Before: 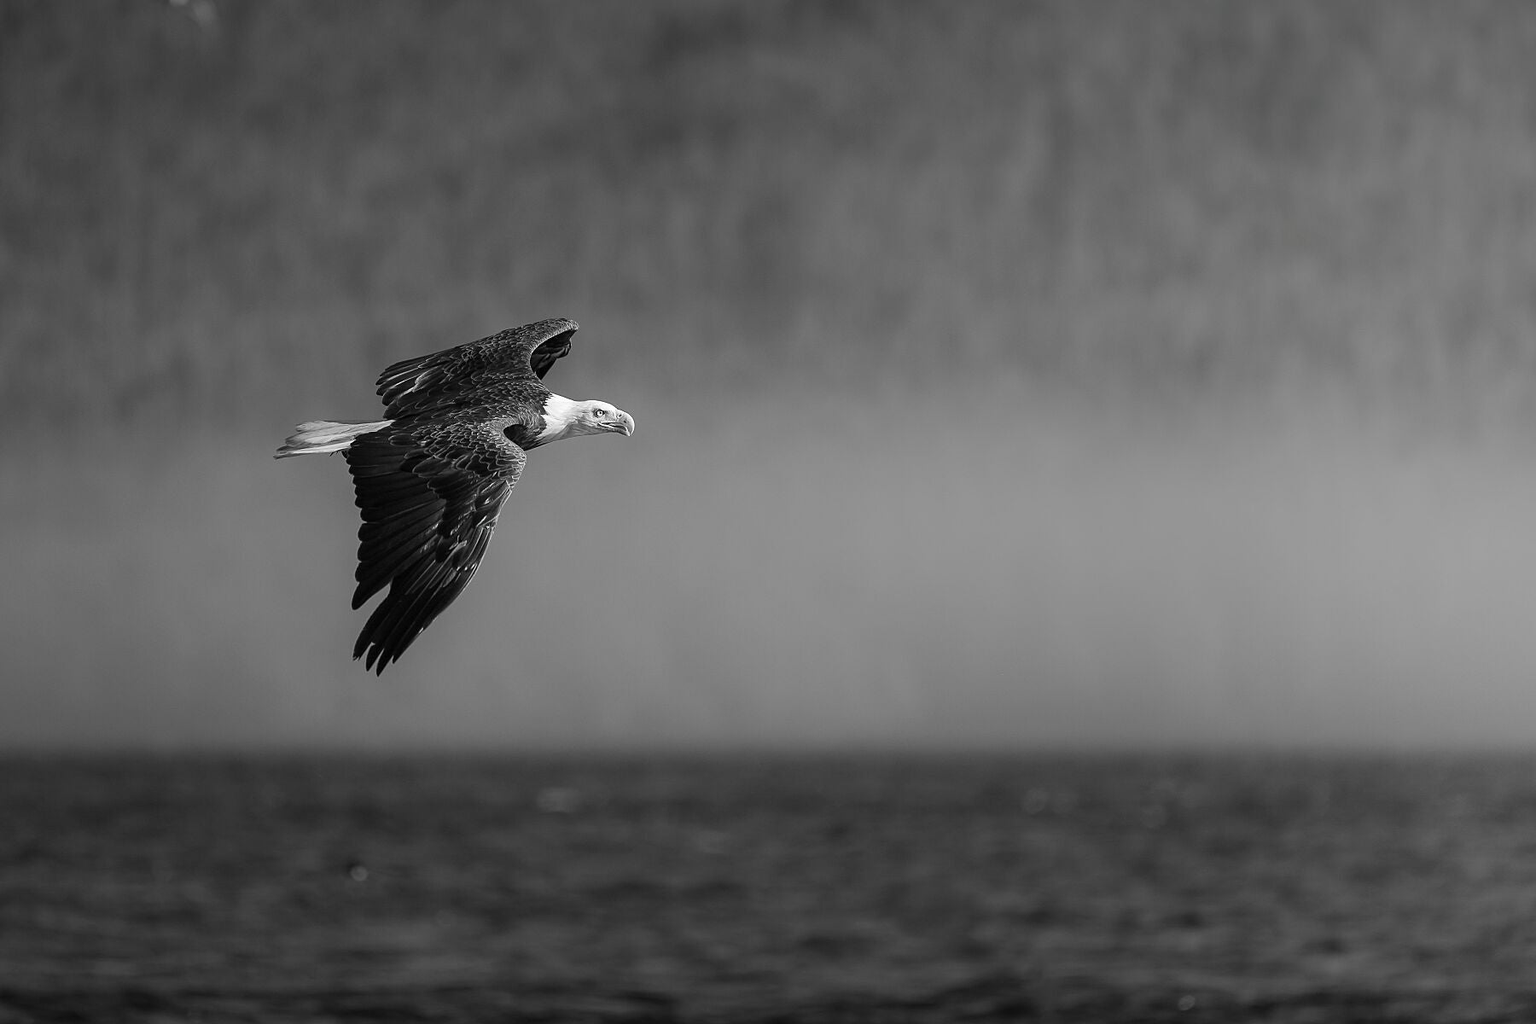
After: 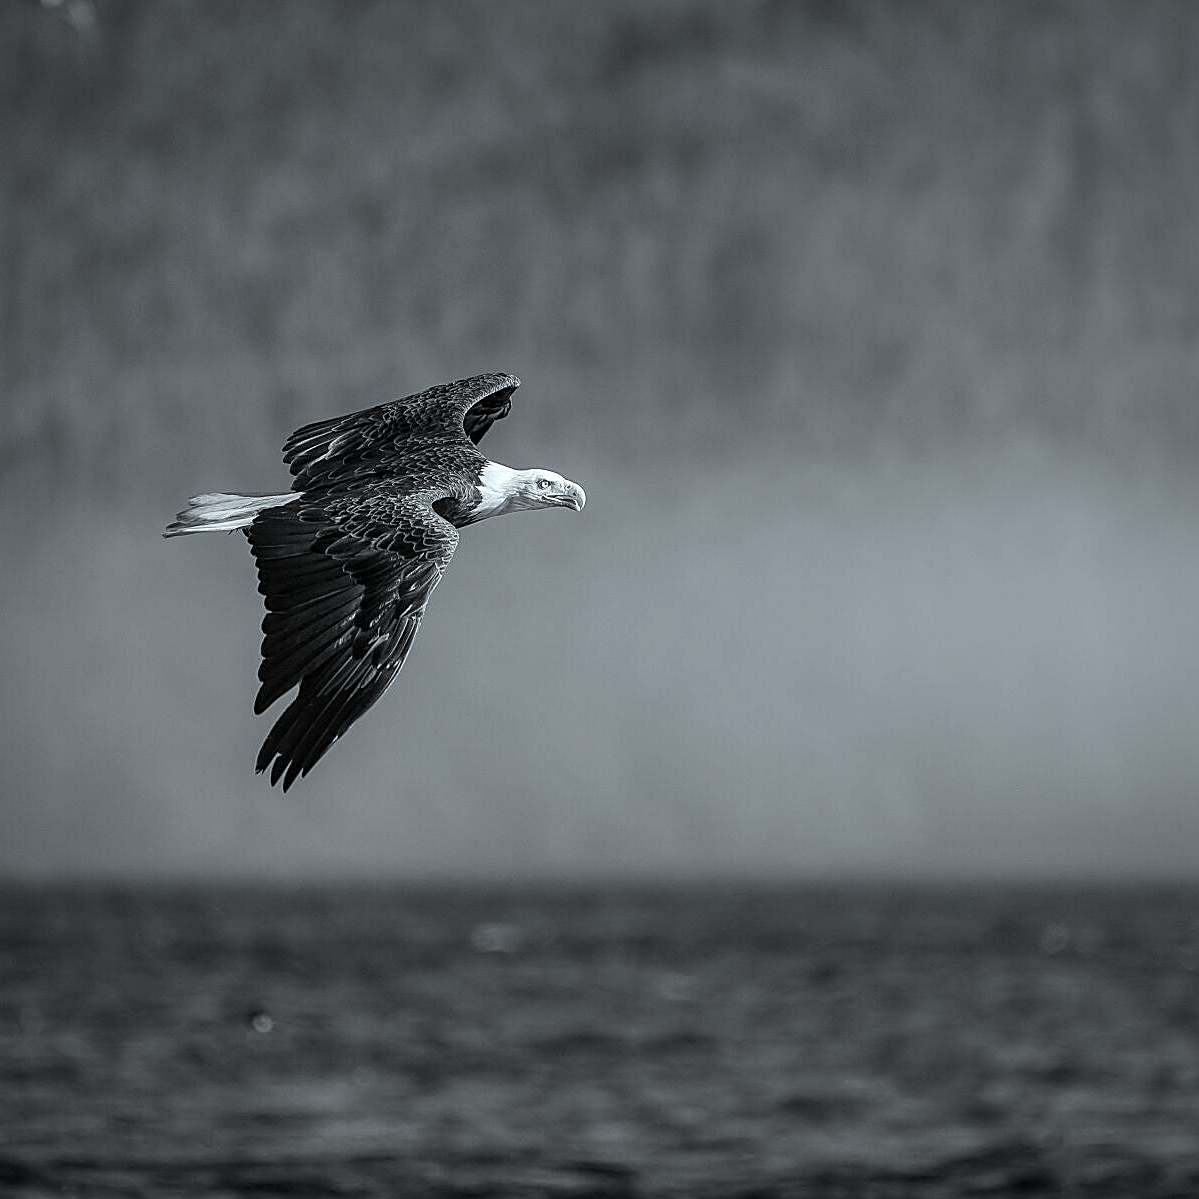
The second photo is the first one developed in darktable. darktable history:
contrast brightness saturation: saturation -0.17
sharpen: on, module defaults
local contrast: detail 130%
vignetting: fall-off start 80.87%, fall-off radius 61.59%, brightness -0.384, saturation 0.007, center (0, 0.007), automatic ratio true, width/height ratio 1.418
crop and rotate: left 8.786%, right 24.548%
white balance: red 0.925, blue 1.046
exposure: black level correction -0.001, exposure 0.08 EV, compensate highlight preservation false
shadows and highlights: shadows 52.34, highlights -28.23, soften with gaussian
